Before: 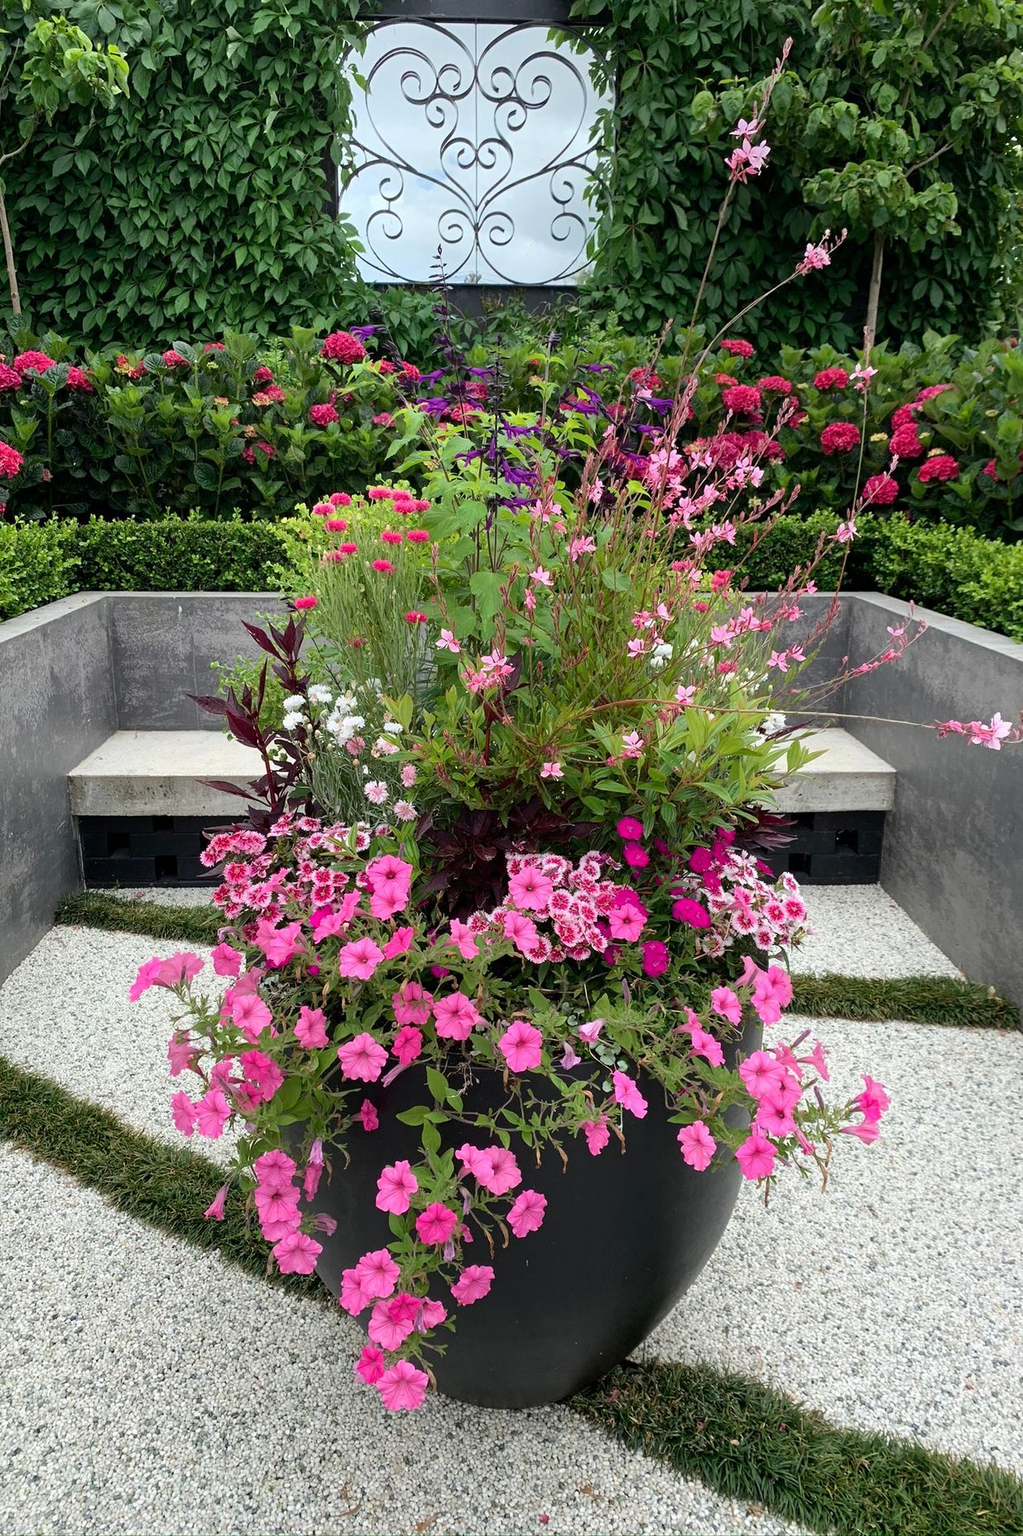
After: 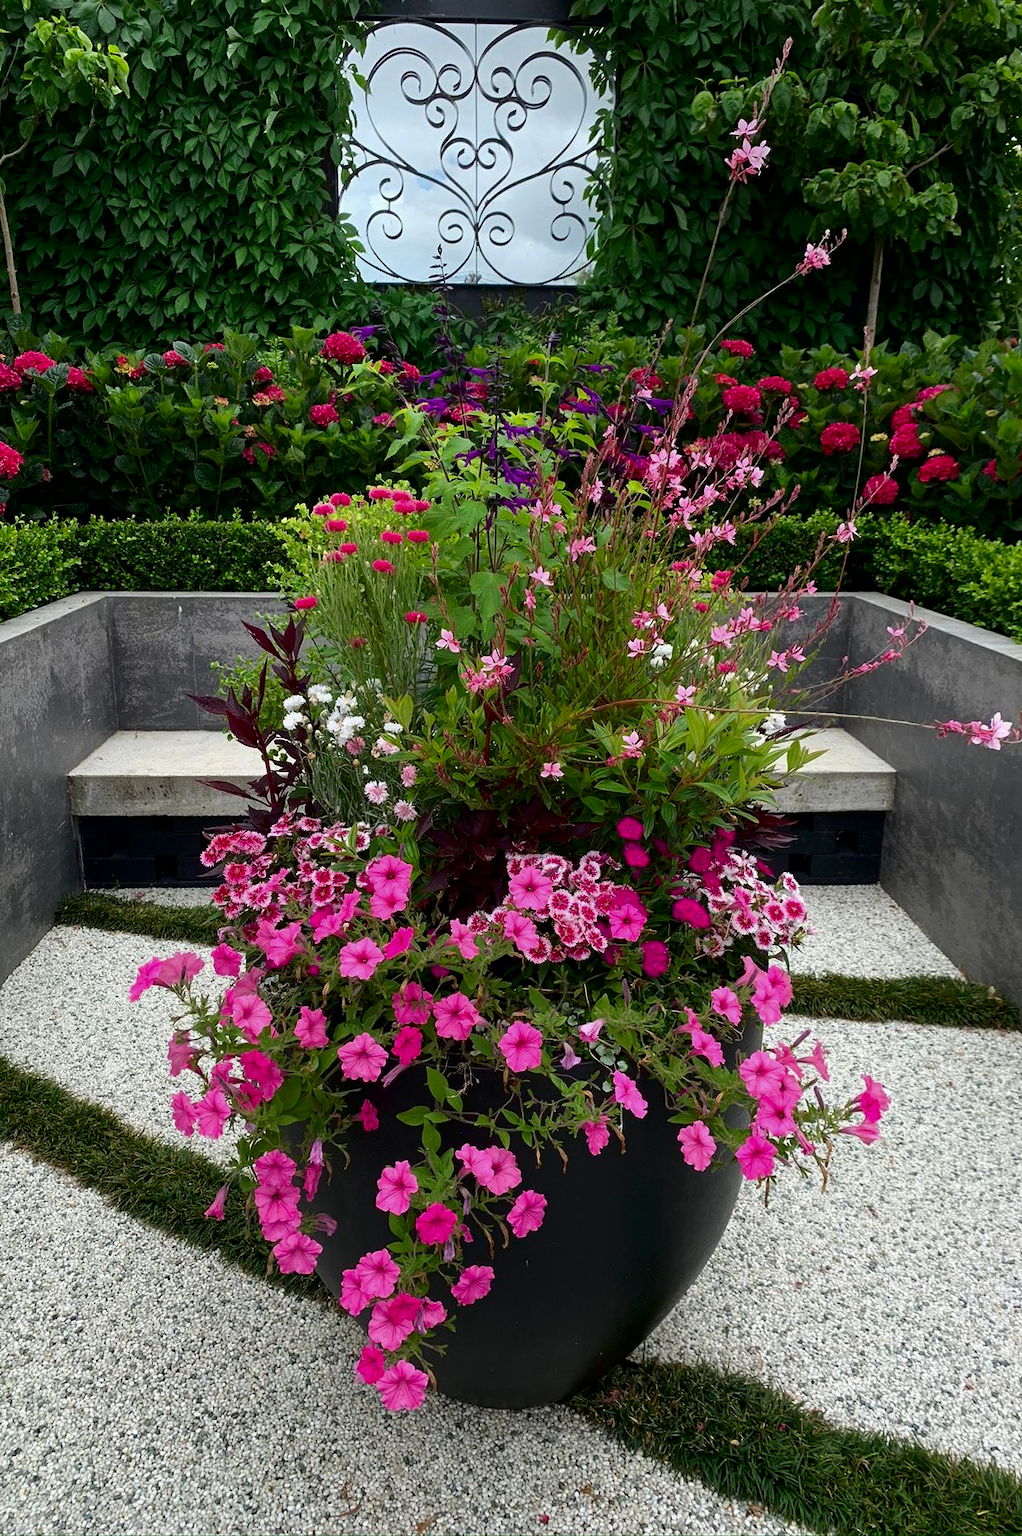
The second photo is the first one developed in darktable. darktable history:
contrast brightness saturation: brightness -0.213, saturation 0.078
